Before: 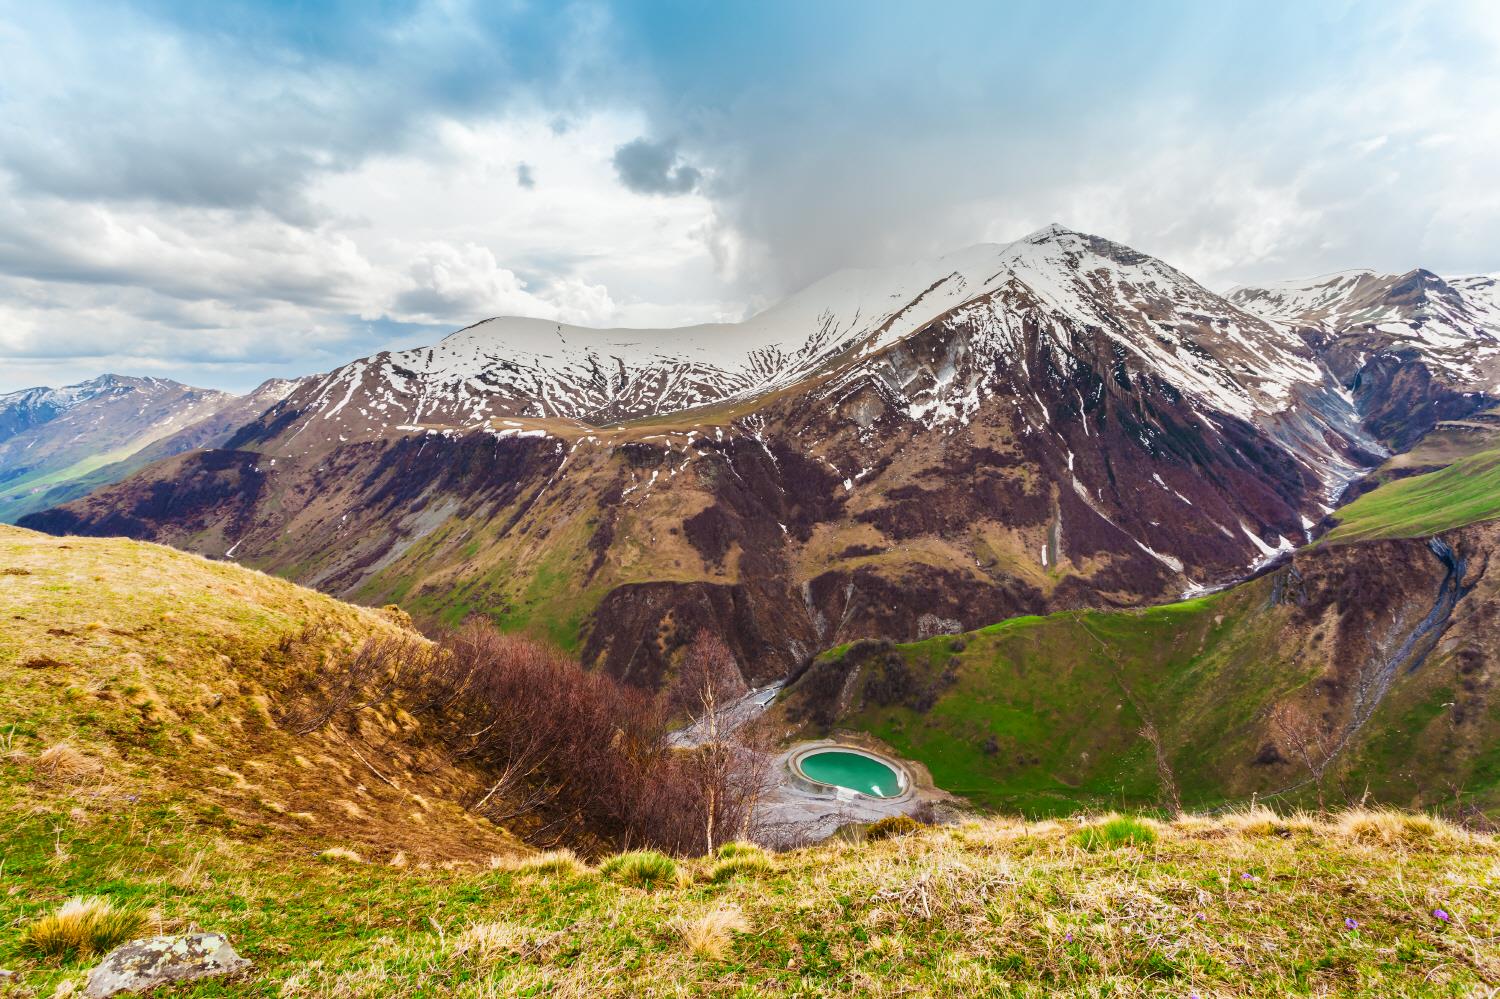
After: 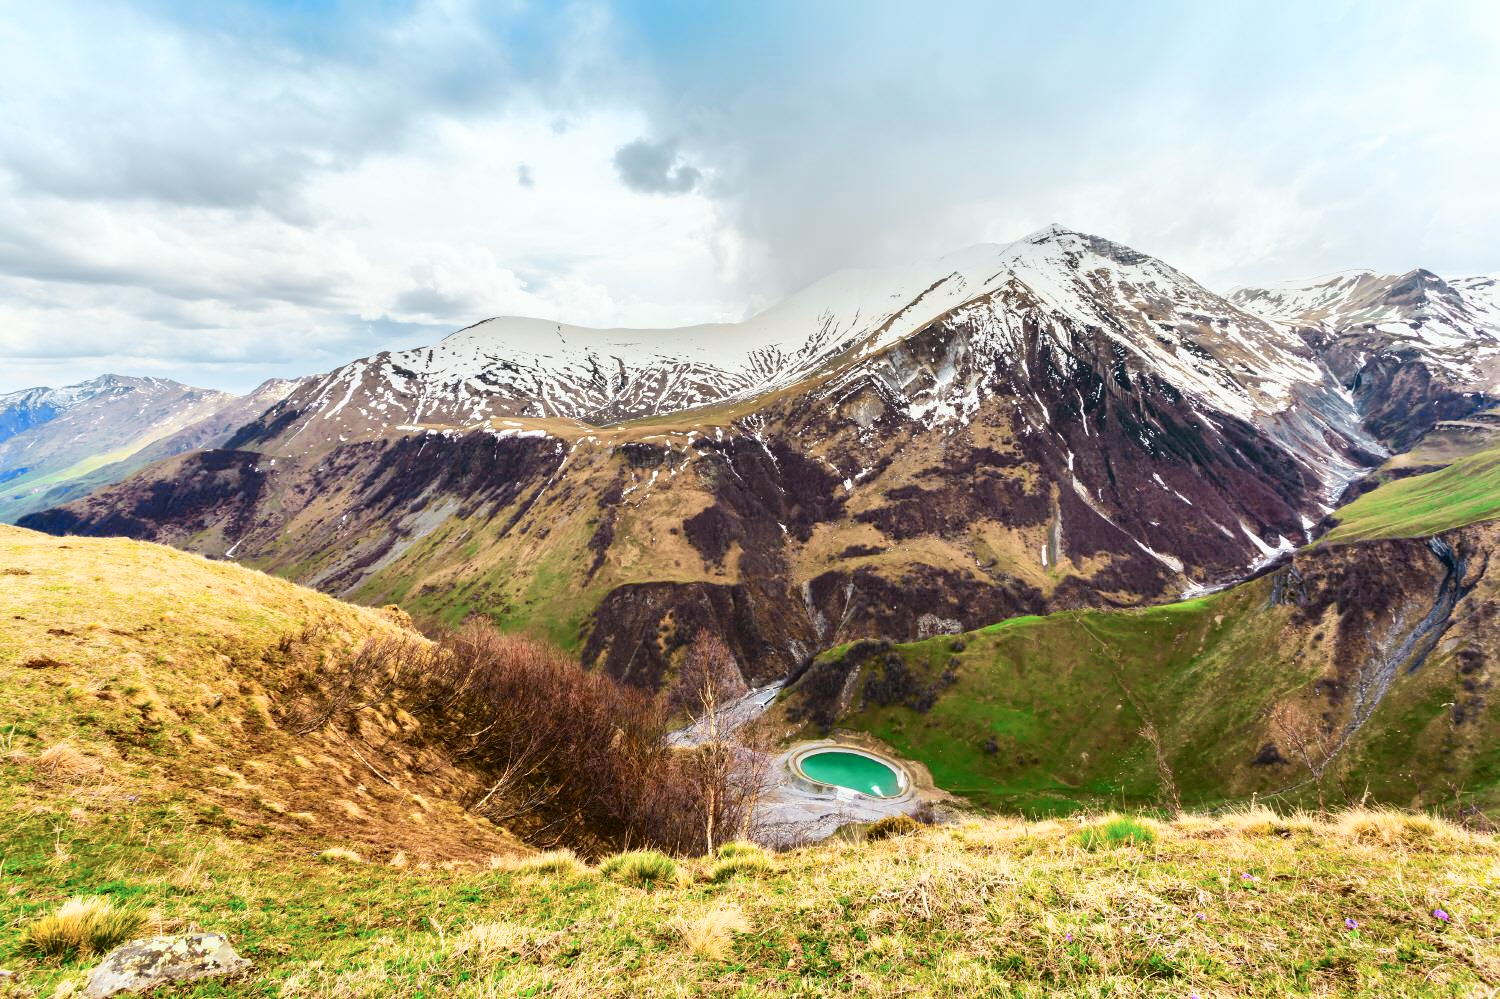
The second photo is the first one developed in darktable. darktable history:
tone curve: curves: ch0 [(0, 0.023) (0.087, 0.065) (0.184, 0.168) (0.45, 0.54) (0.57, 0.683) (0.722, 0.825) (0.877, 0.948) (1, 1)]; ch1 [(0, 0) (0.388, 0.369) (0.44, 0.45) (0.495, 0.491) (0.534, 0.528) (0.657, 0.655) (1, 1)]; ch2 [(0, 0) (0.353, 0.317) (0.408, 0.427) (0.5, 0.497) (0.534, 0.544) (0.576, 0.605) (0.625, 0.631) (1, 1)], color space Lab, independent channels, preserve colors none
